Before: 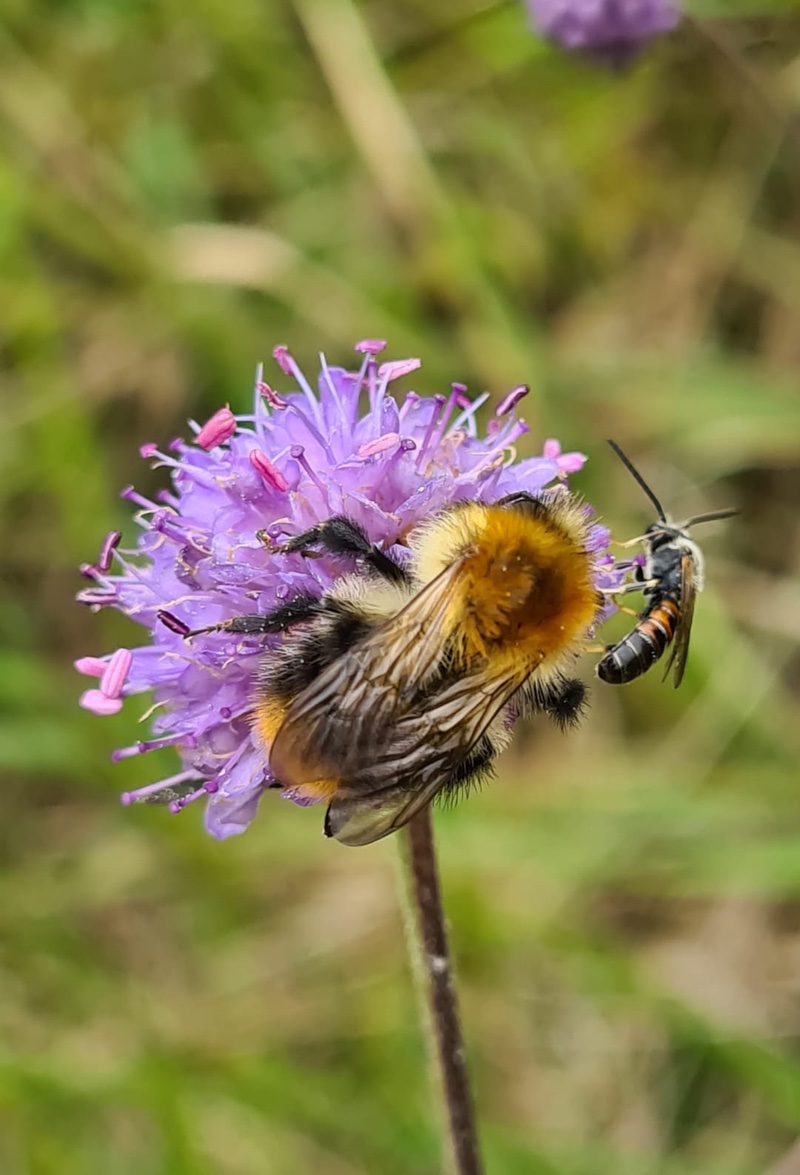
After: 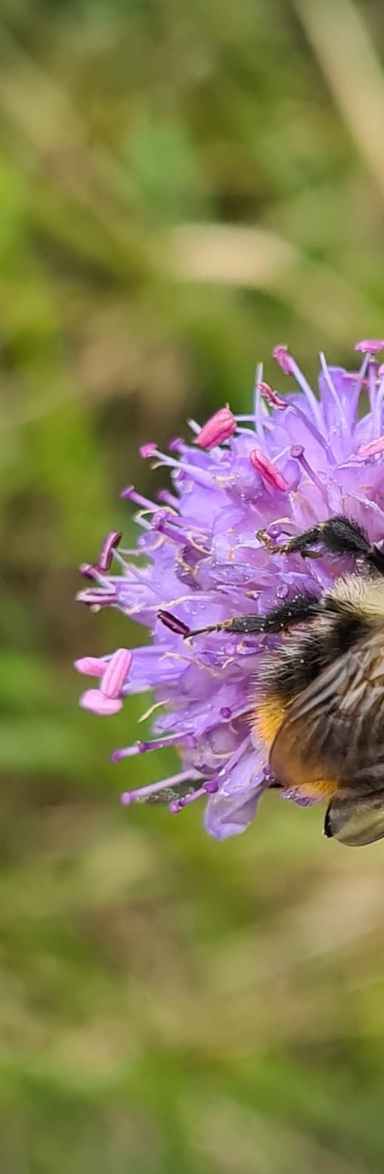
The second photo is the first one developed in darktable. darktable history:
vignetting: on, module defaults
crop and rotate: left 0.032%, top 0%, right 51.898%
